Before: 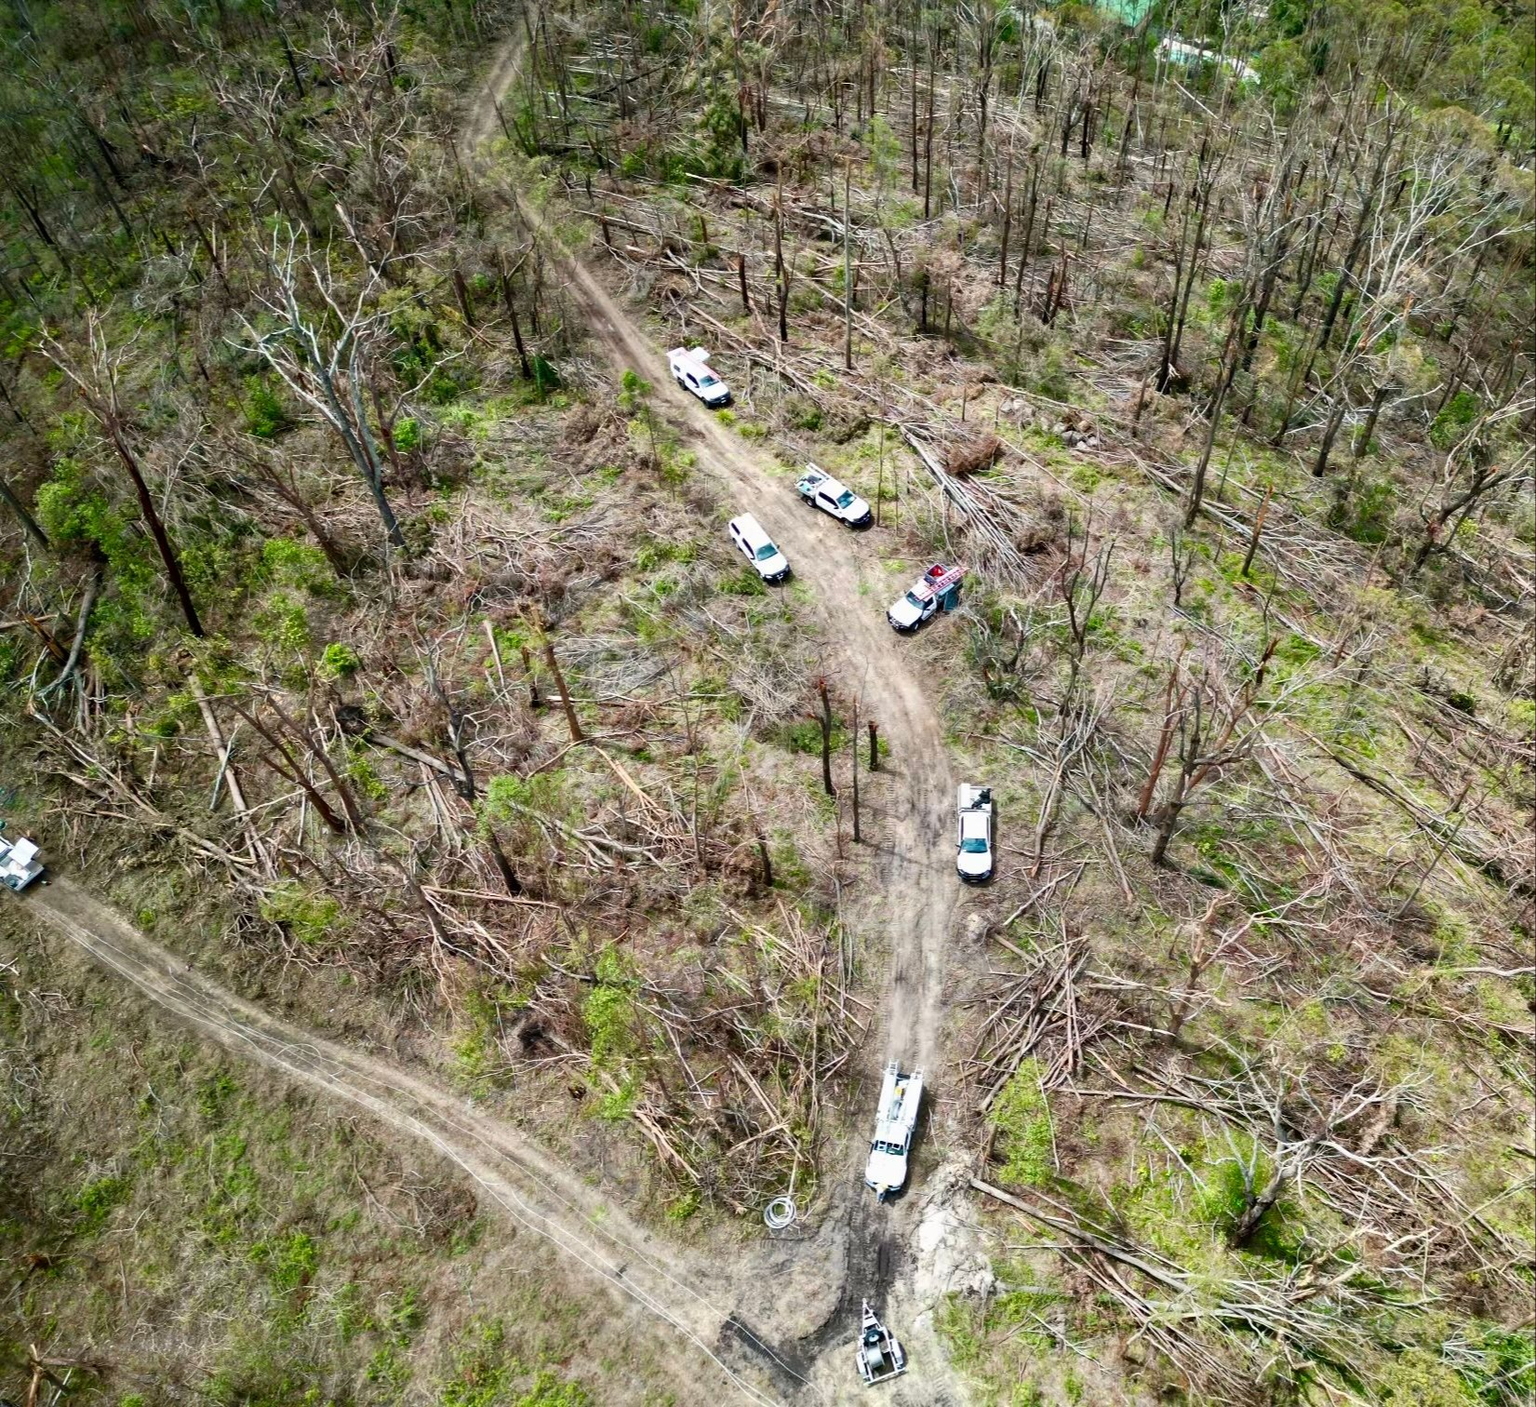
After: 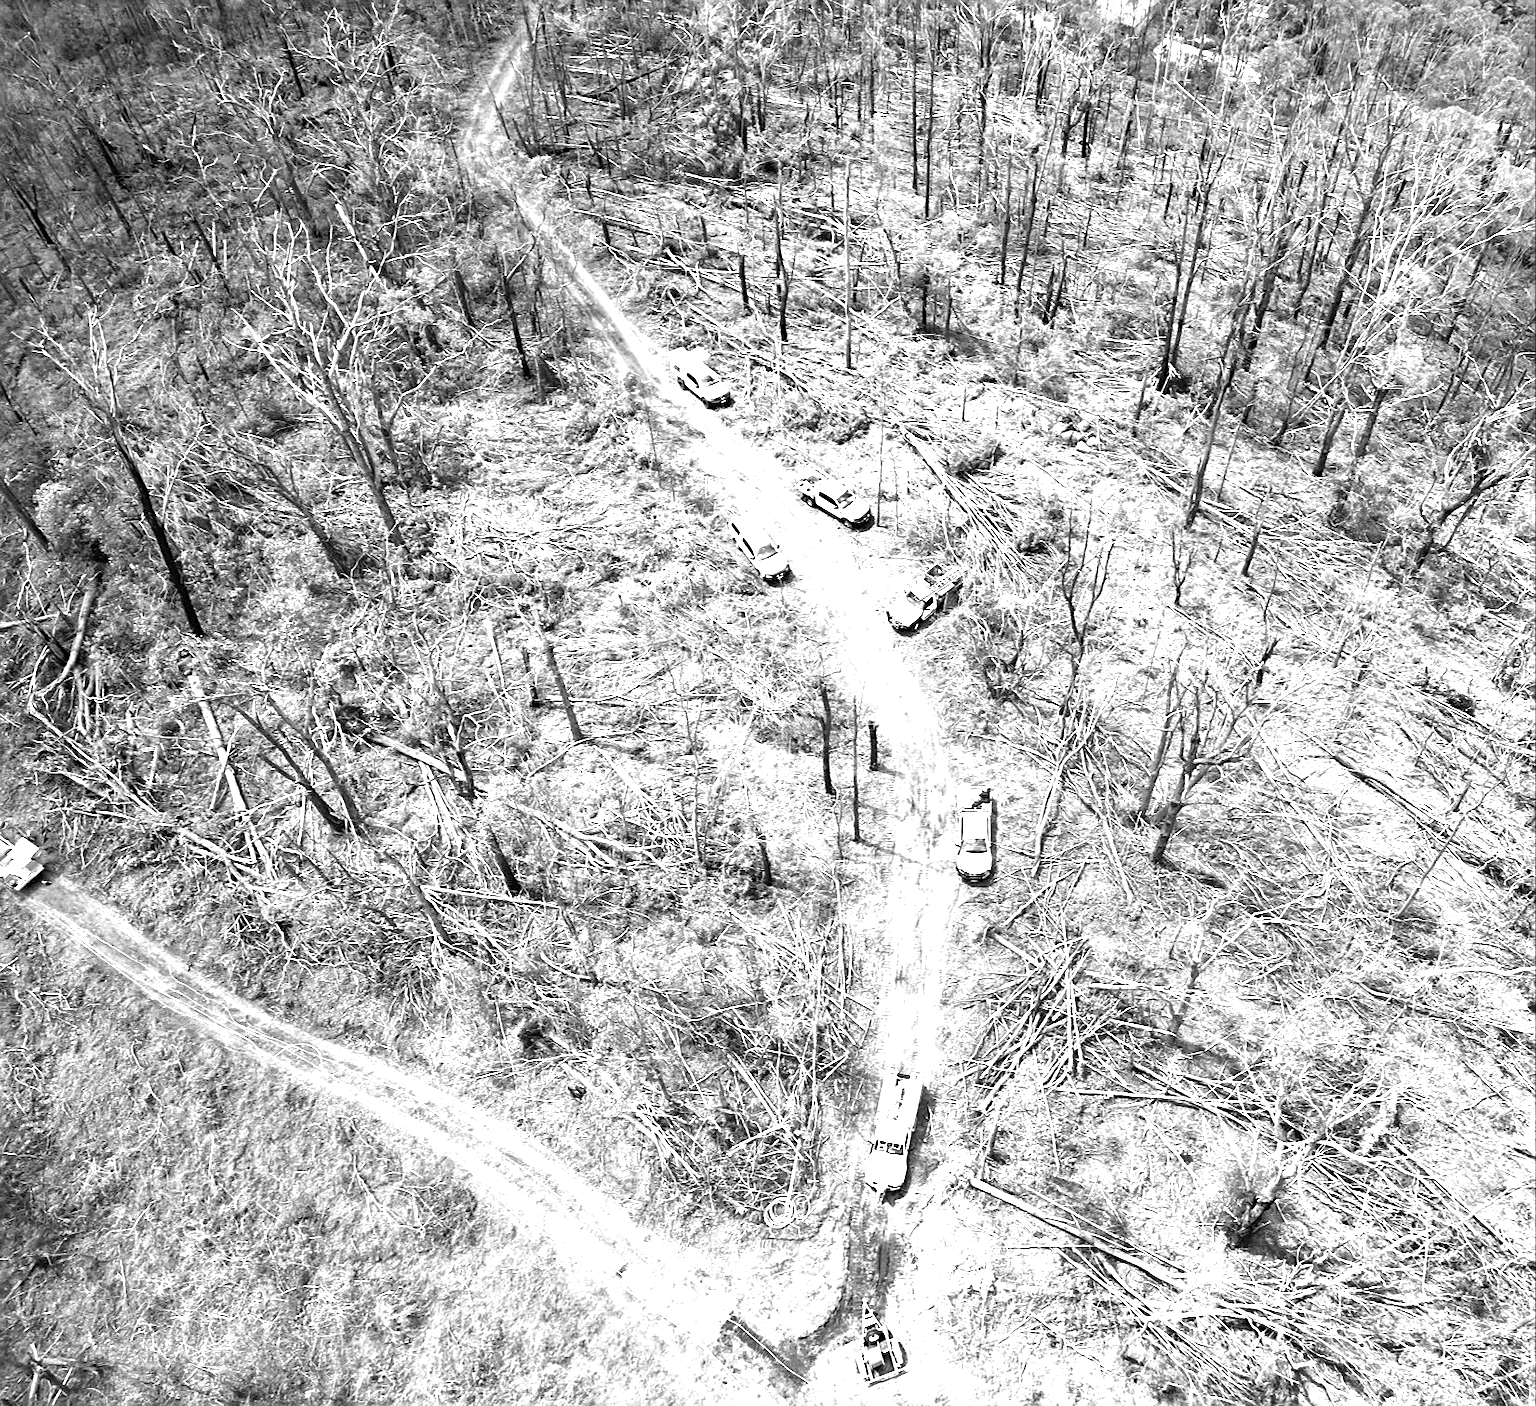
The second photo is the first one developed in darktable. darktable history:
exposure: black level correction 0, exposure 1.45 EV, compensate exposure bias true, compensate highlight preservation false
sharpen: on, module defaults
monochrome: on, module defaults
